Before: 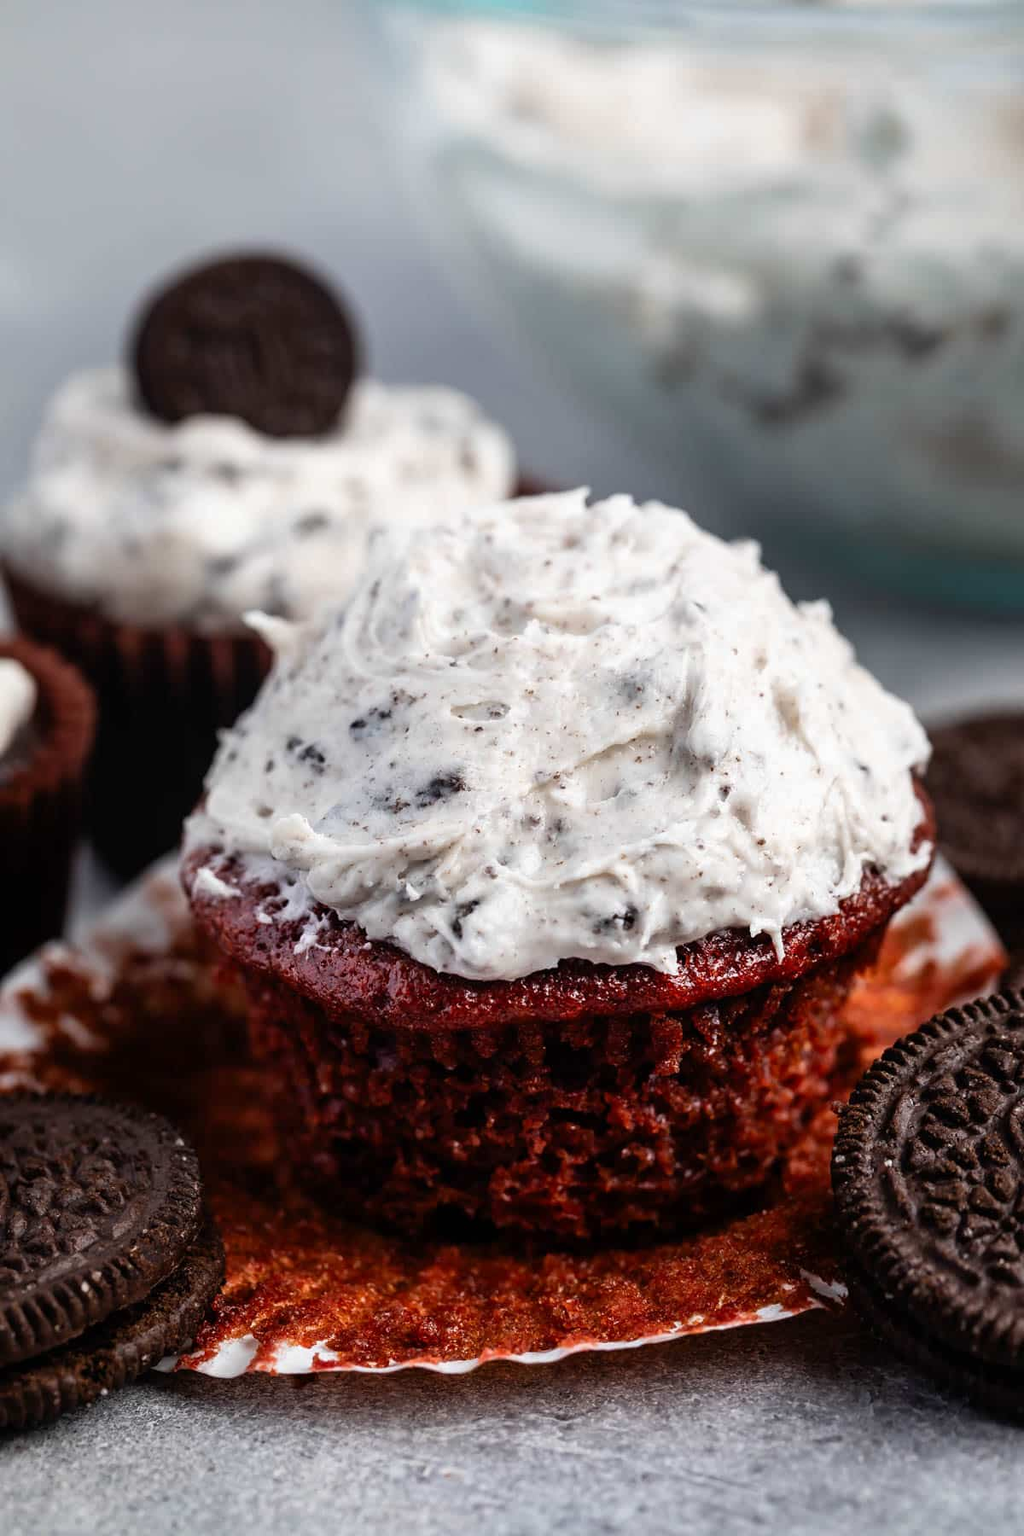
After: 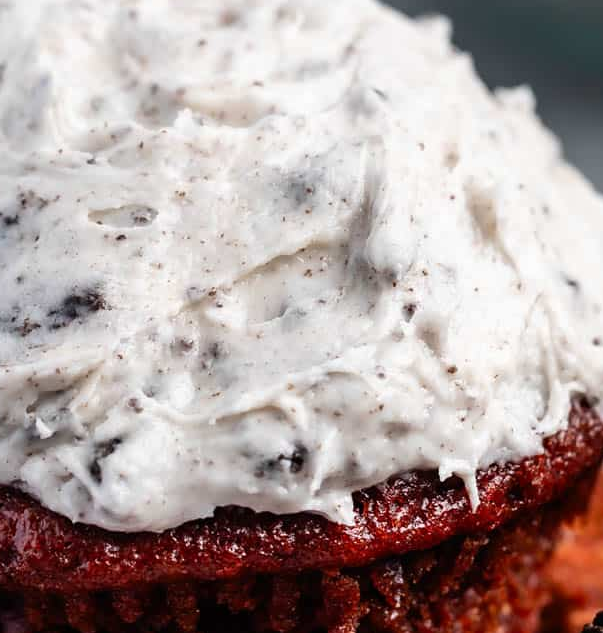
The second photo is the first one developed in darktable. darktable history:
crop: left 36.683%, top 34.308%, right 13.056%, bottom 30.475%
